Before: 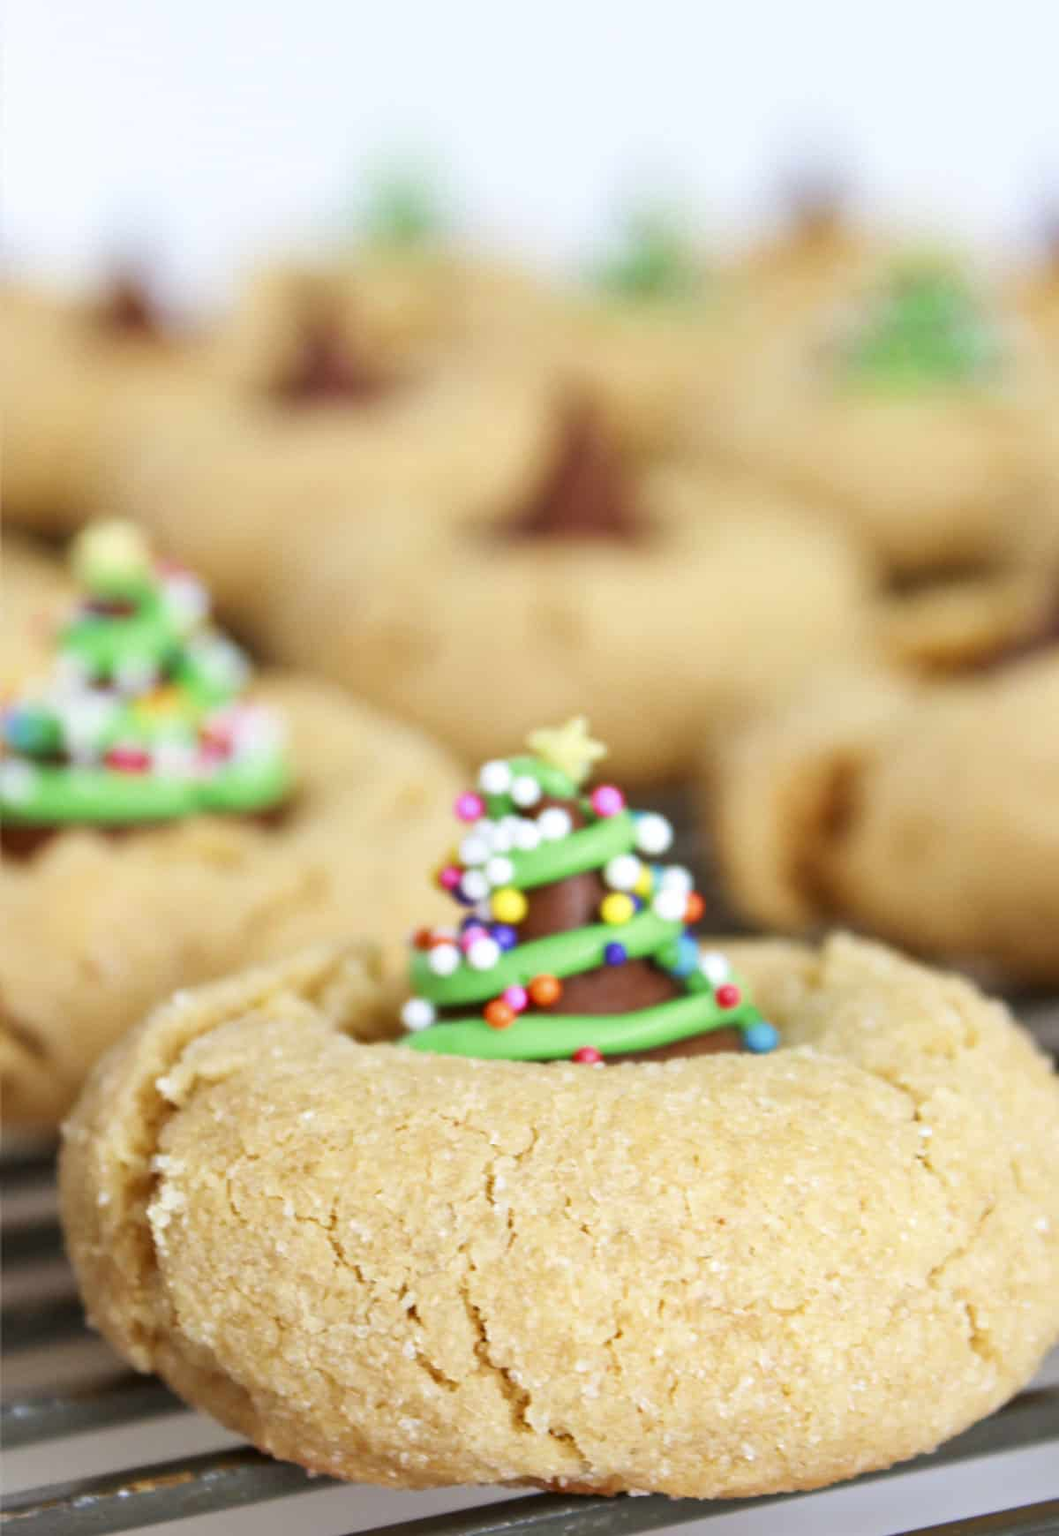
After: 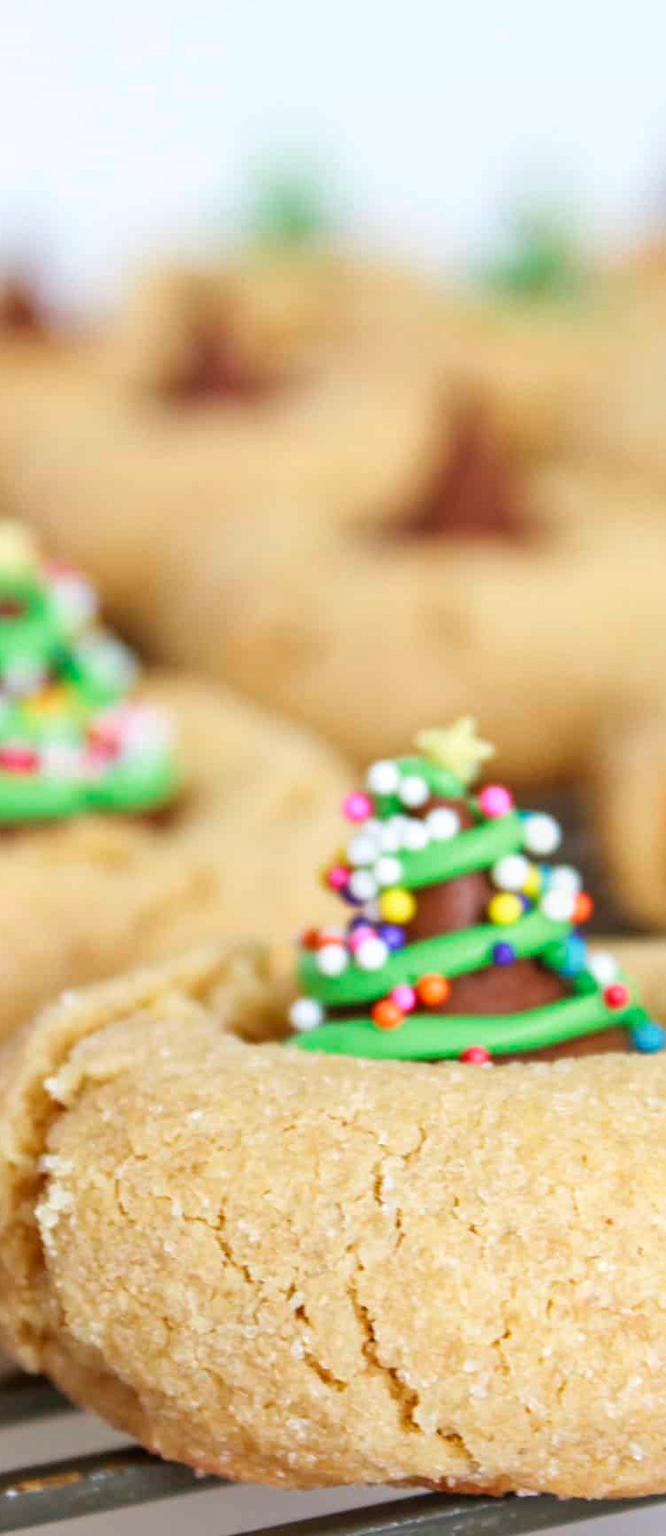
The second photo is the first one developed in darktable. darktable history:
local contrast: detail 109%
crop: left 10.639%, right 26.436%
levels: mode automatic
